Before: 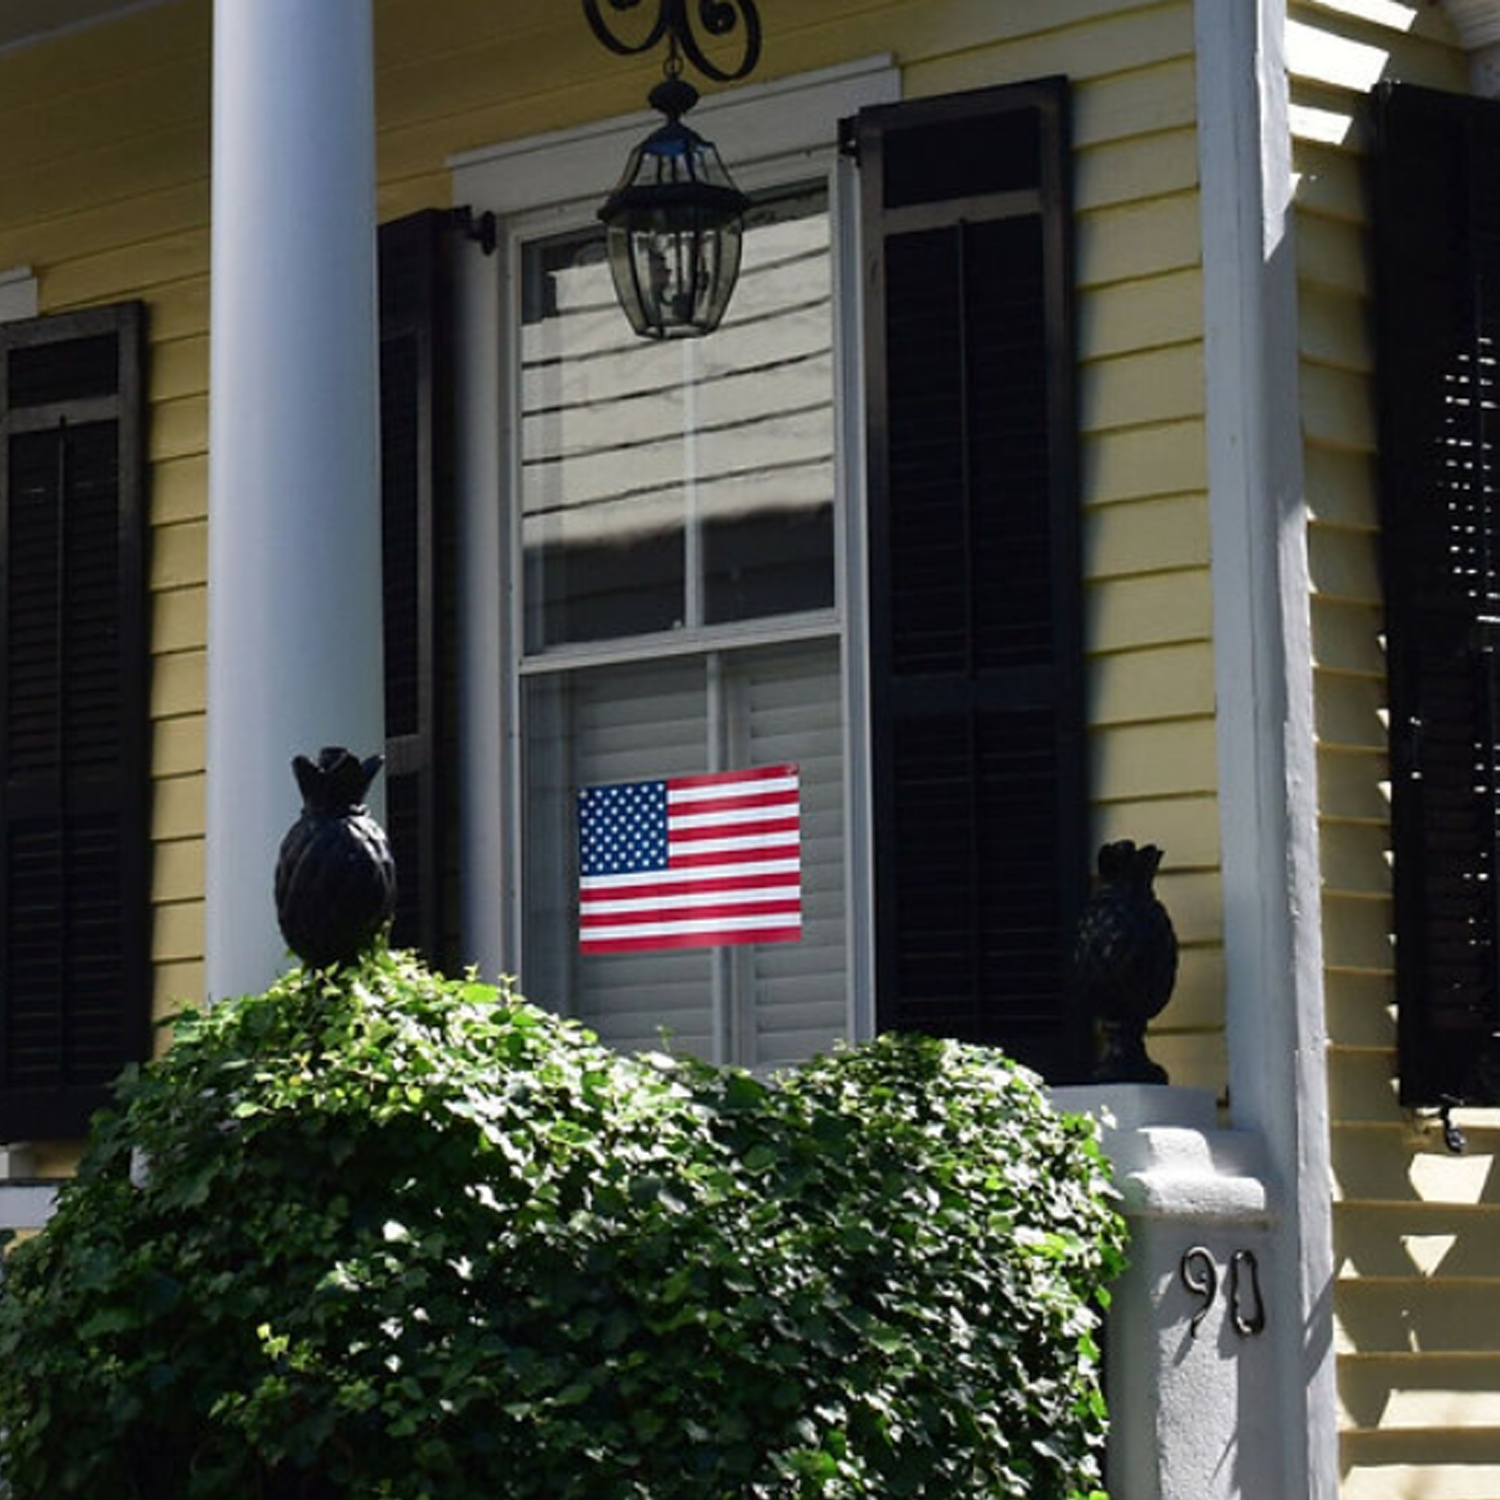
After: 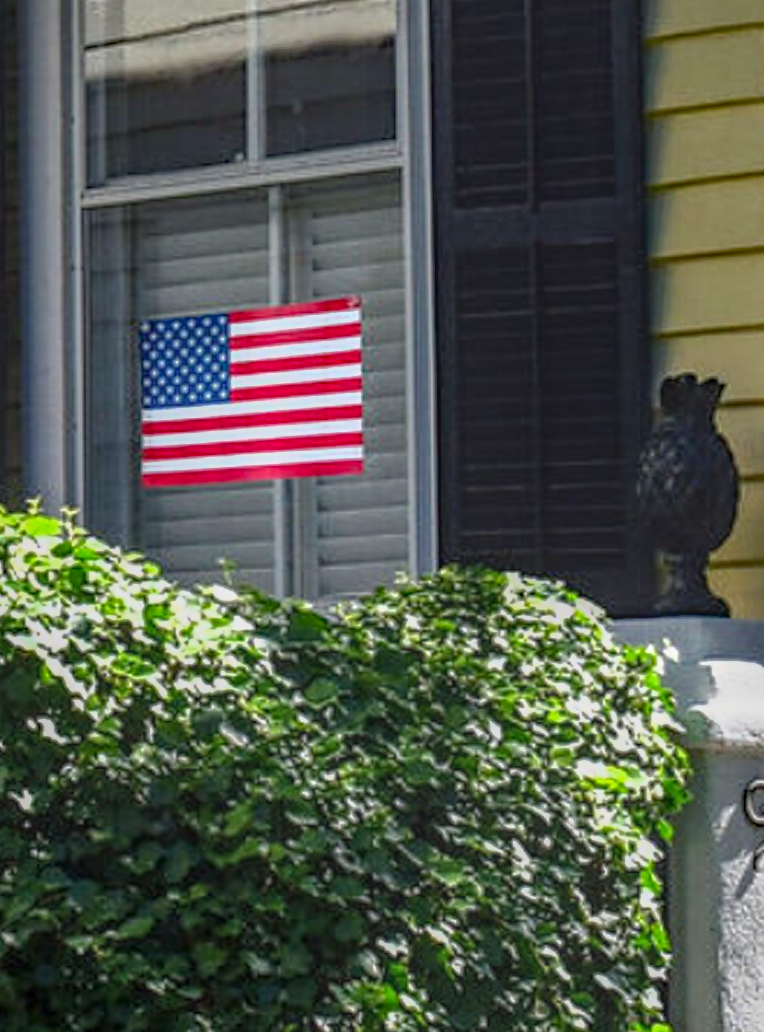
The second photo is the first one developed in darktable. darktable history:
crop and rotate: left 29.237%, top 31.152%, right 19.807%
exposure: black level correction 0, exposure 0.9 EV, compensate highlight preservation false
haze removal: compatibility mode true, adaptive false
local contrast: highlights 20%, shadows 30%, detail 200%, midtone range 0.2
contrast equalizer: y [[0.46, 0.454, 0.451, 0.451, 0.455, 0.46], [0.5 ×6], [0.5 ×6], [0 ×6], [0 ×6]]
